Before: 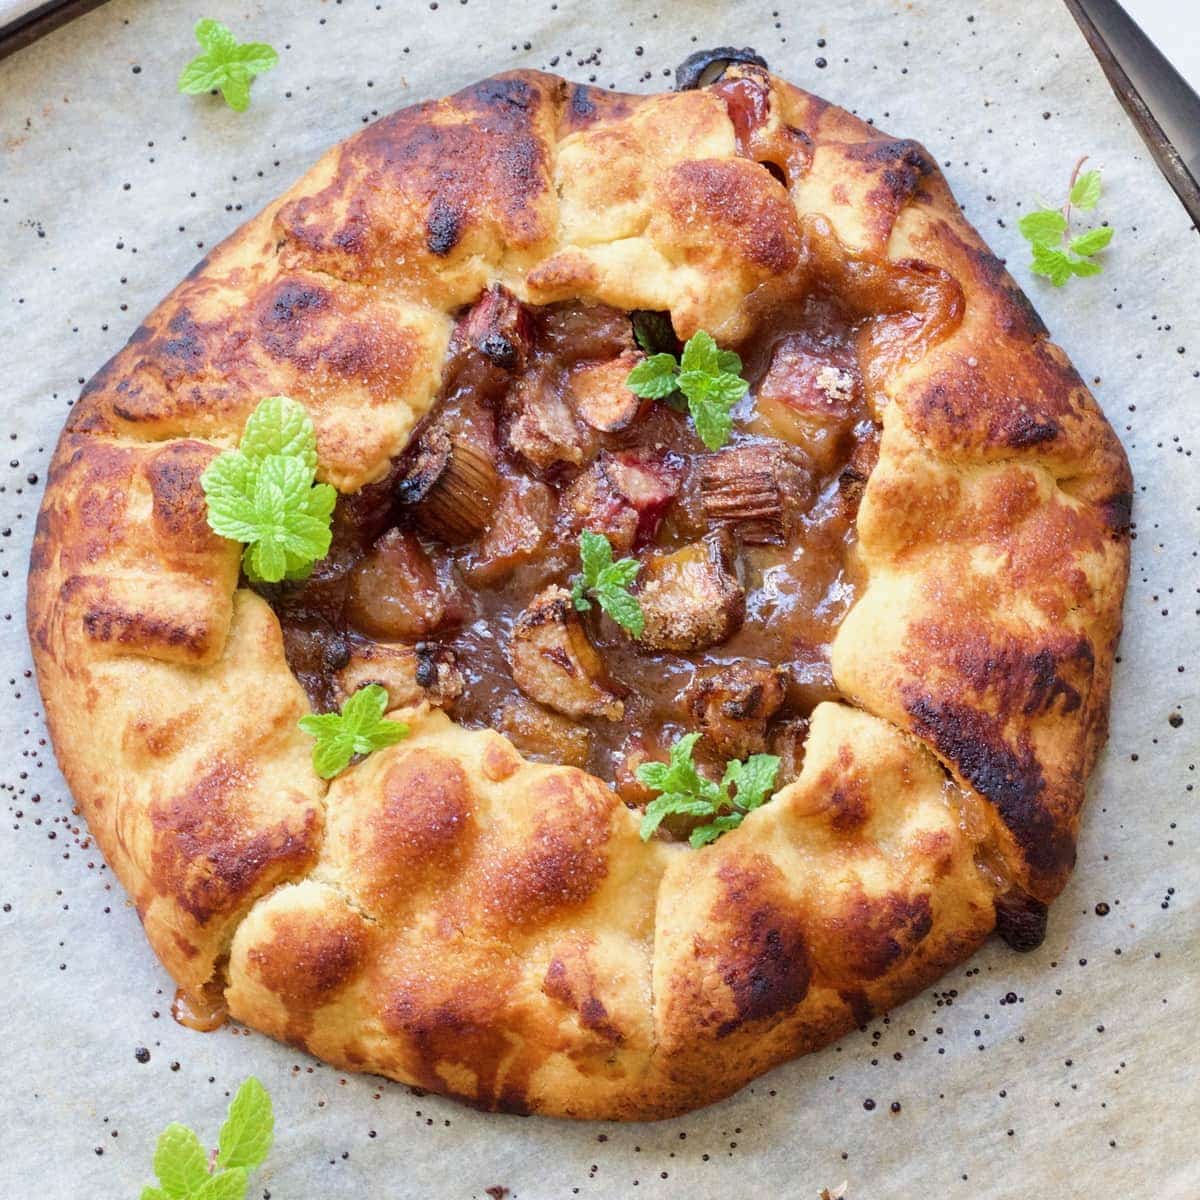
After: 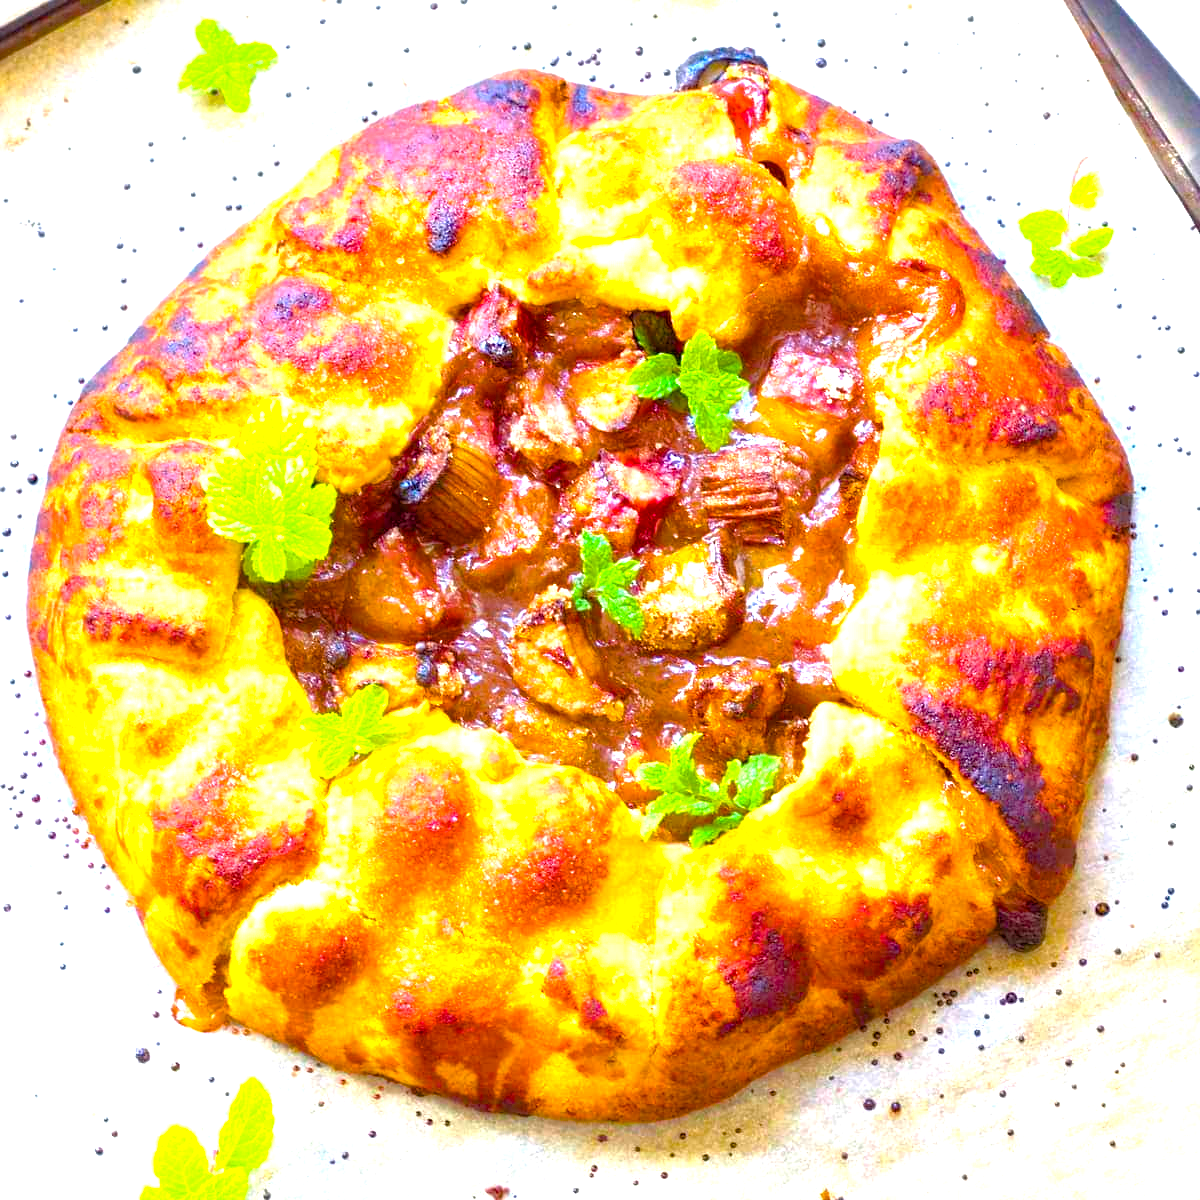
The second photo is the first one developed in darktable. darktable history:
tone equalizer: -8 EV 0.212 EV, -7 EV 0.446 EV, -6 EV 0.437 EV, -5 EV 0.243 EV, -3 EV -0.264 EV, -2 EV -0.412 EV, -1 EV -0.425 EV, +0 EV -0.231 EV, edges refinement/feathering 500, mask exposure compensation -1.57 EV, preserve details no
exposure: black level correction 0, exposure 1.618 EV, compensate highlight preservation false
color balance rgb: linear chroma grading › global chroma 20.453%, perceptual saturation grading › global saturation 29.861%, global vibrance 50.569%
